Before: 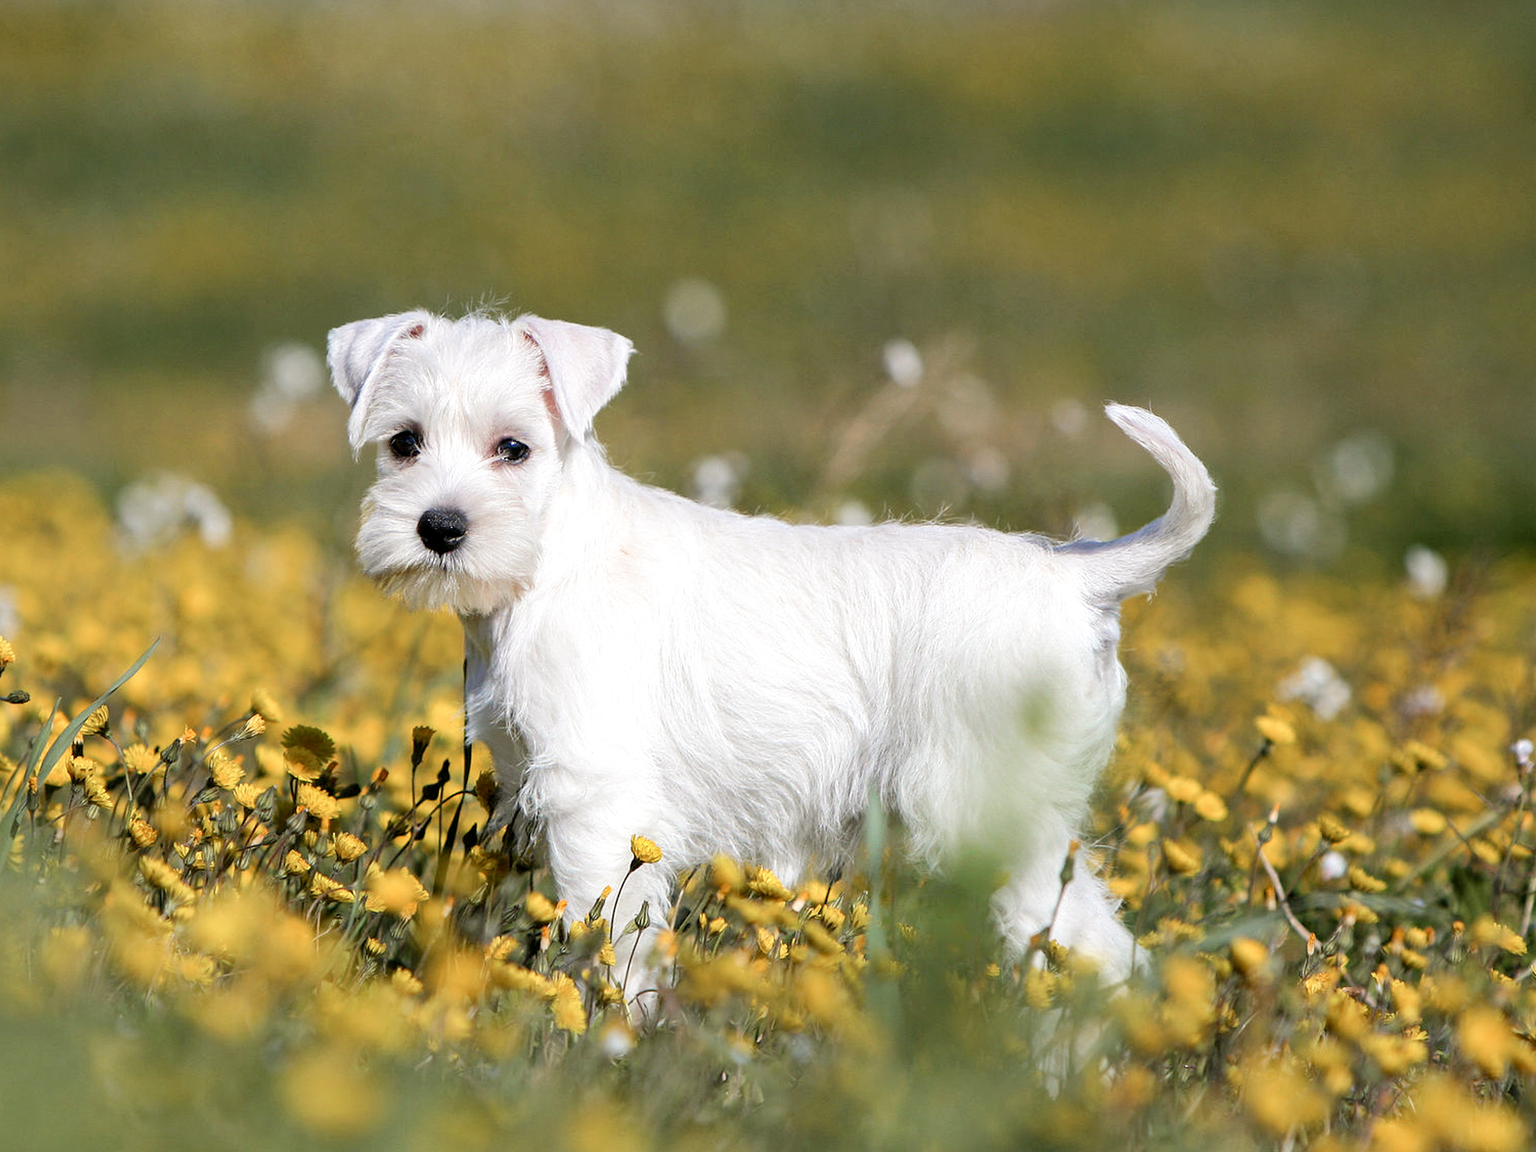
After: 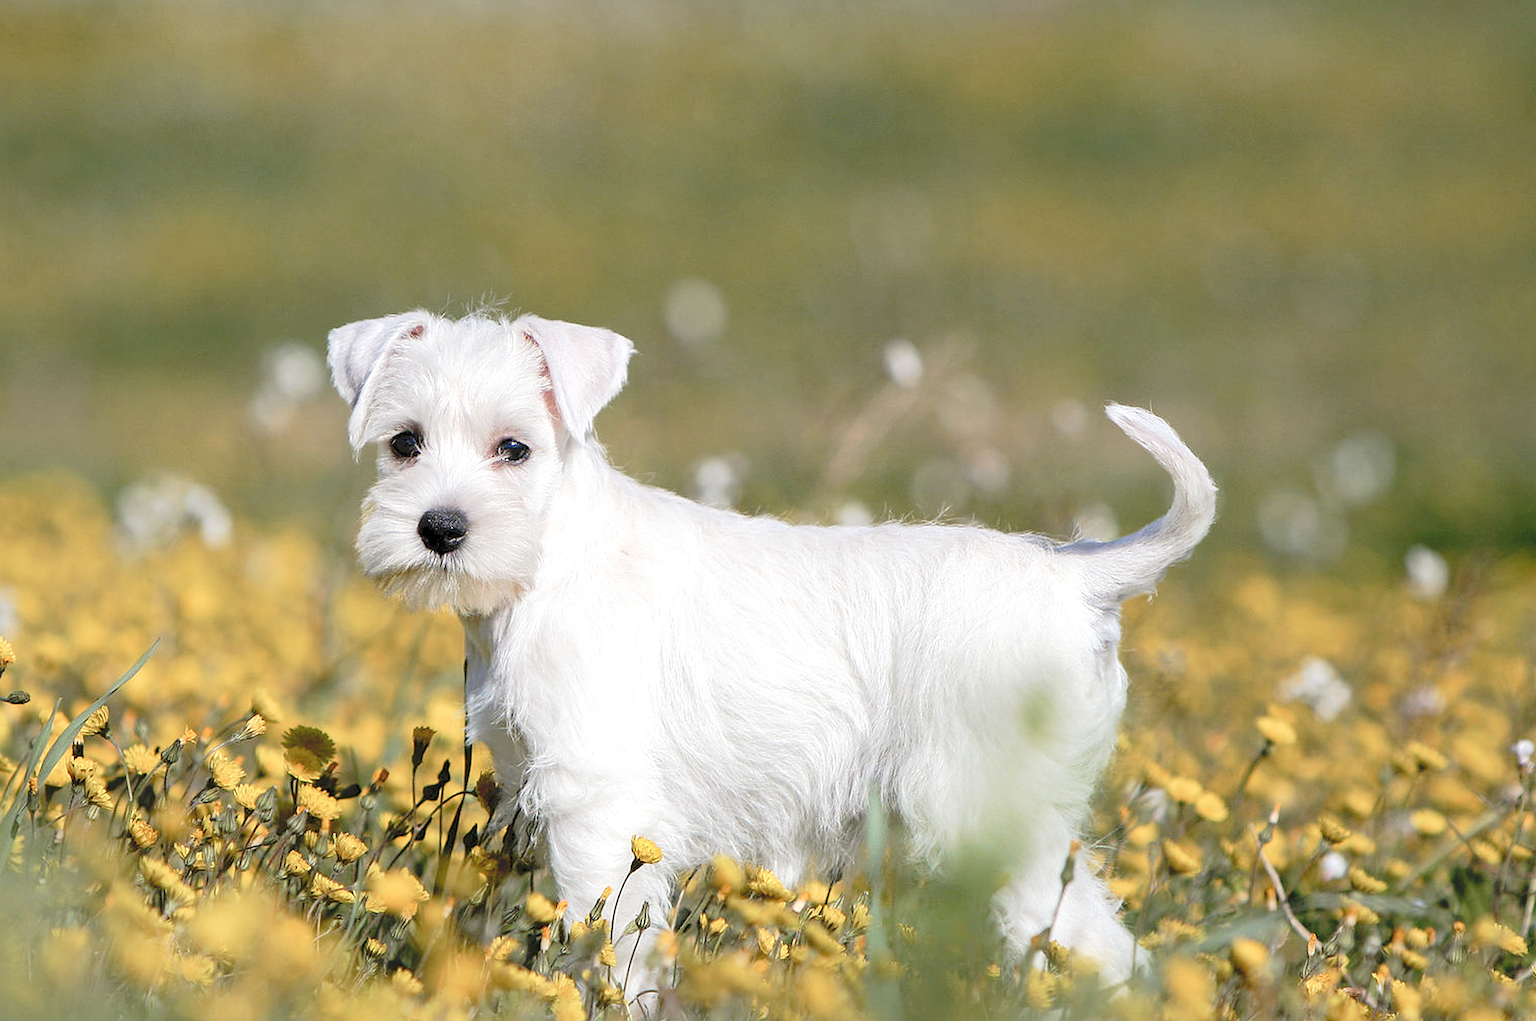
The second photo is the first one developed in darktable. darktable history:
crop and rotate: top 0%, bottom 11.35%
tone curve: curves: ch0 [(0, 0) (0.003, 0.132) (0.011, 0.13) (0.025, 0.134) (0.044, 0.138) (0.069, 0.154) (0.1, 0.17) (0.136, 0.198) (0.177, 0.25) (0.224, 0.308) (0.277, 0.371) (0.335, 0.432) (0.399, 0.491) (0.468, 0.55) (0.543, 0.612) (0.623, 0.679) (0.709, 0.766) (0.801, 0.842) (0.898, 0.912) (1, 1)], preserve colors none
sharpen: on, module defaults
